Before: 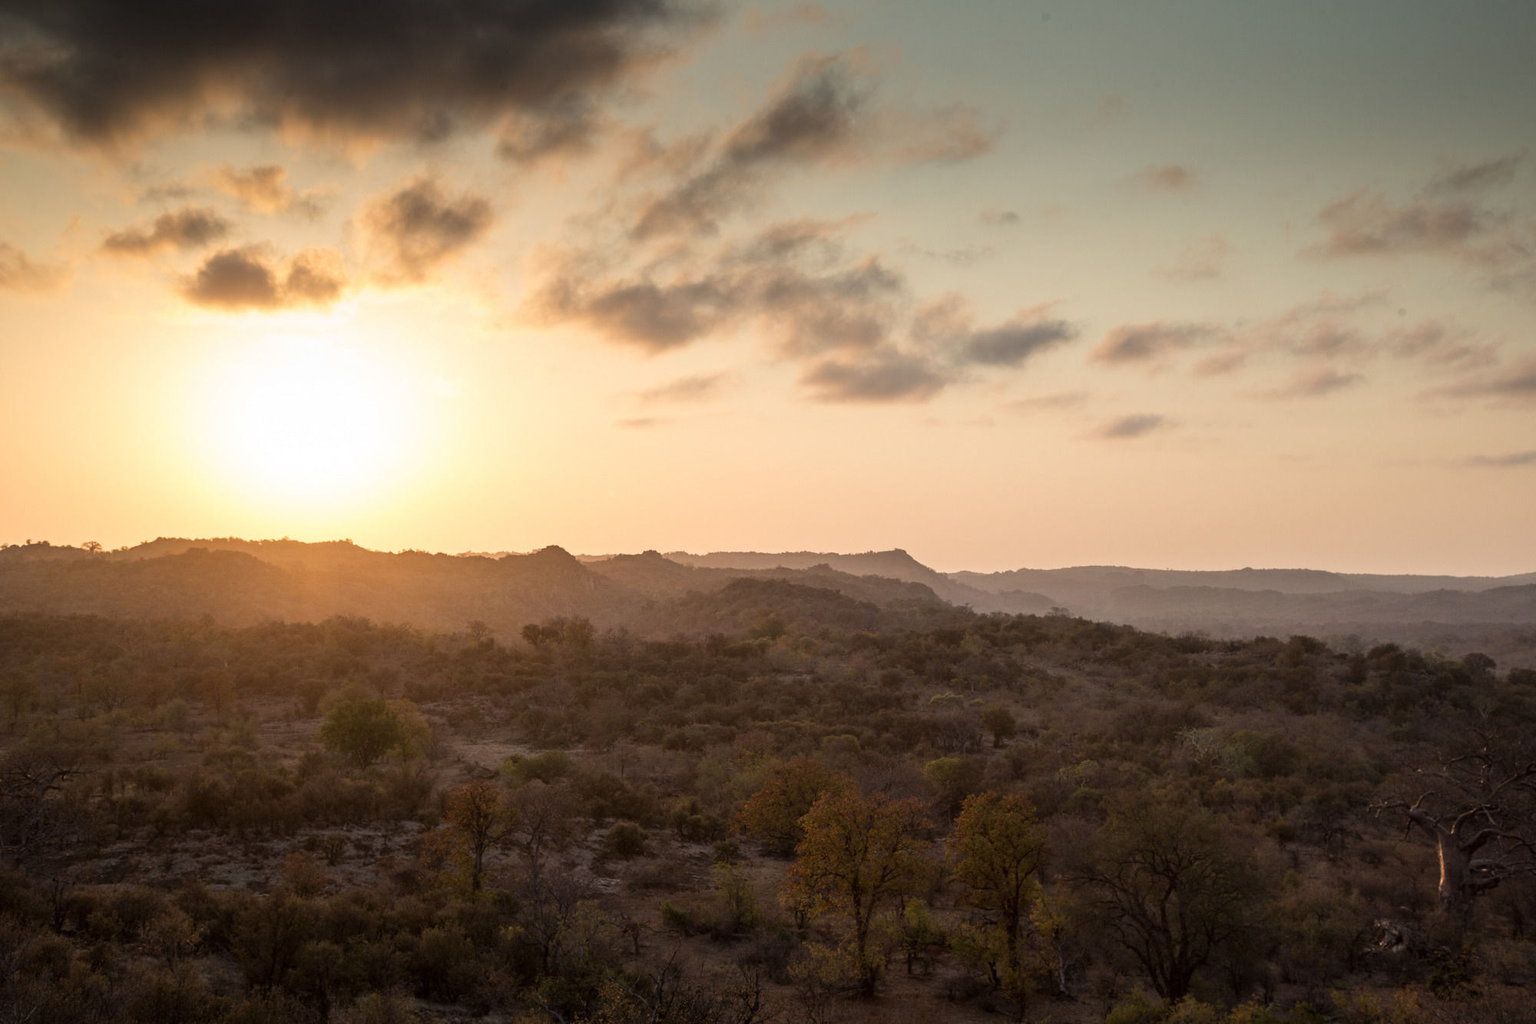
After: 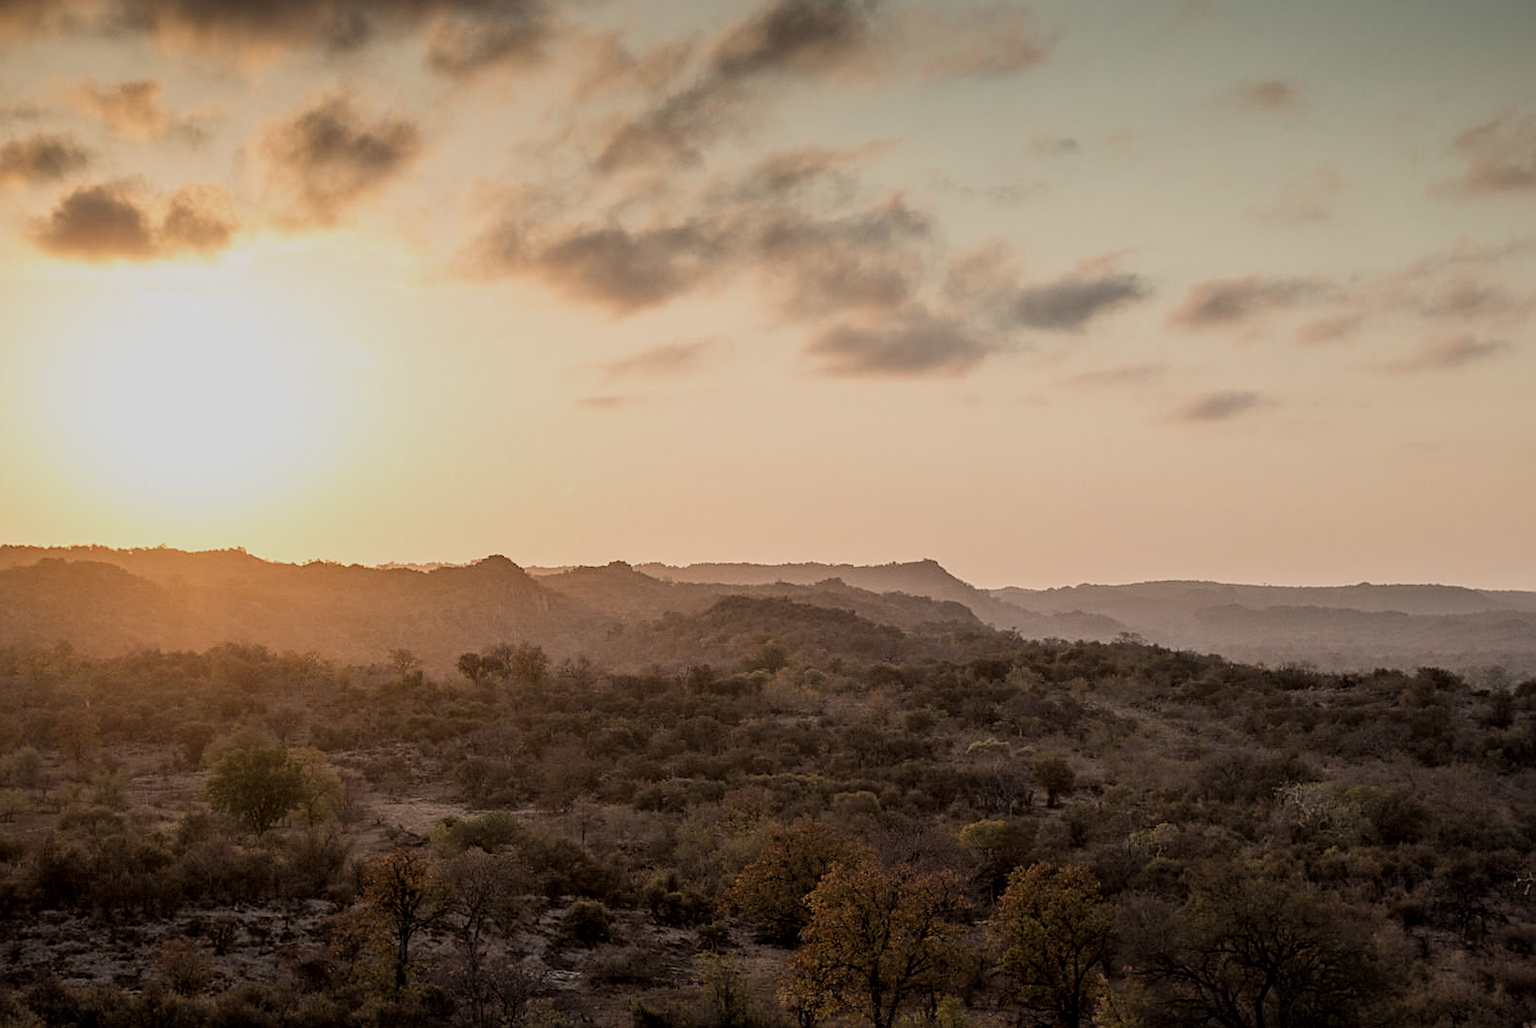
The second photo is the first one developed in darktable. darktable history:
sharpen: on, module defaults
crop and rotate: left 10.157%, top 9.945%, right 9.82%, bottom 9.7%
filmic rgb: black relative exposure -7.65 EV, white relative exposure 4.56 EV, hardness 3.61
local contrast: on, module defaults
